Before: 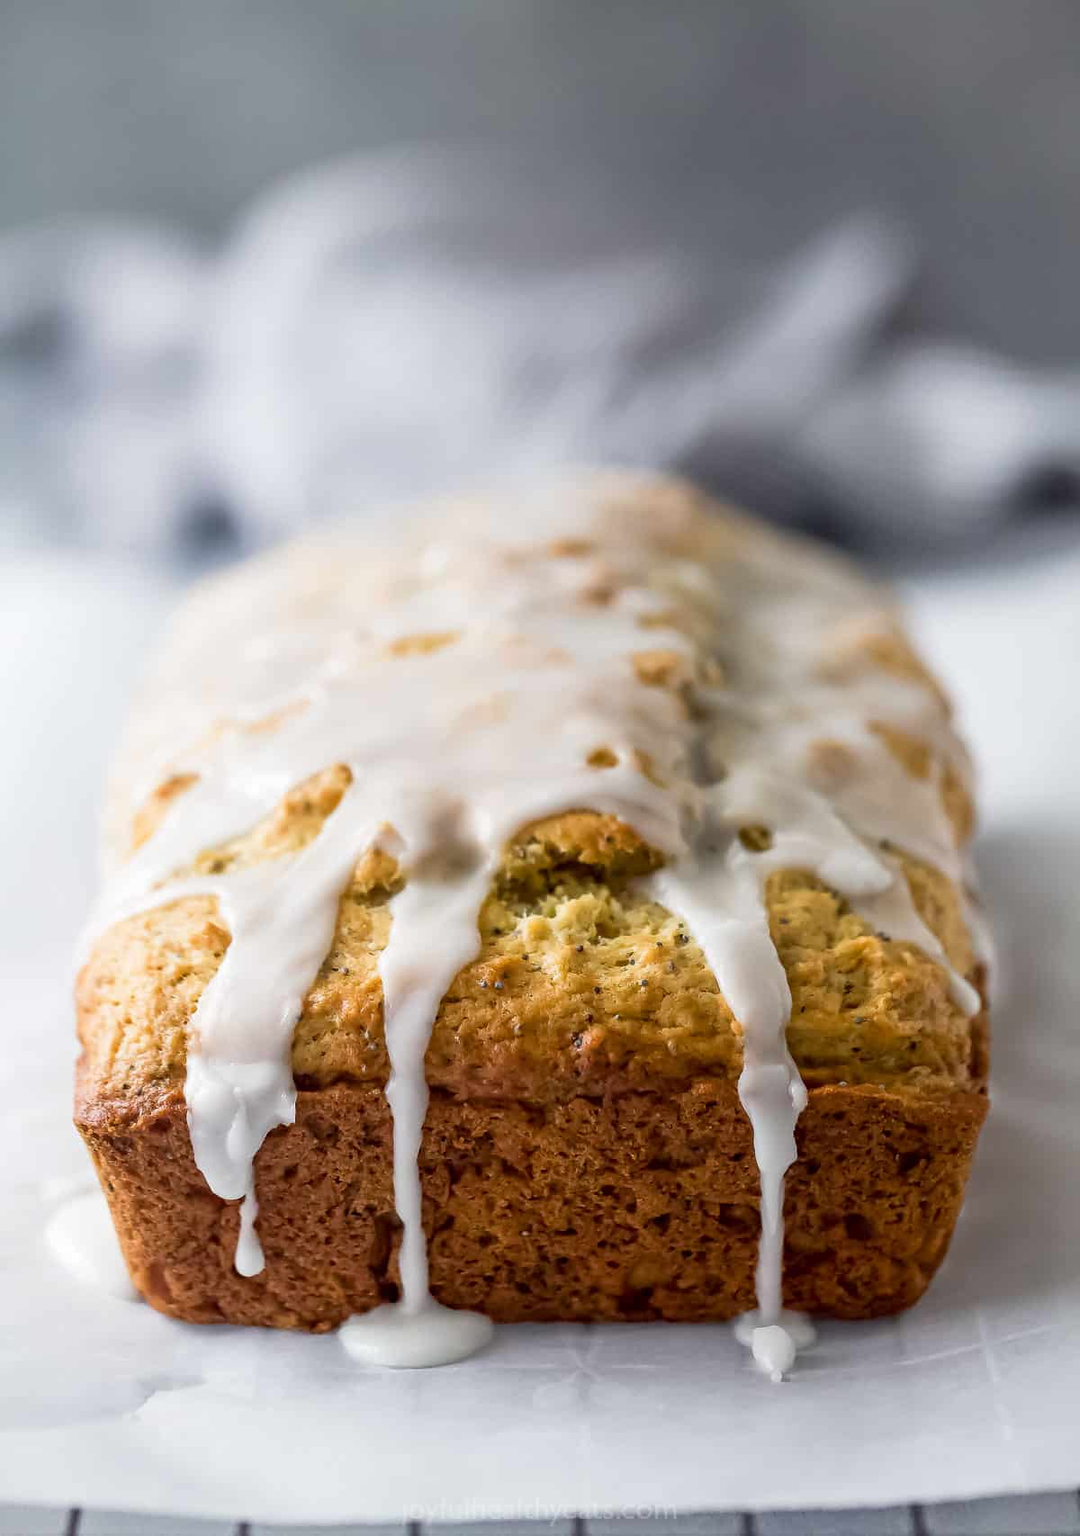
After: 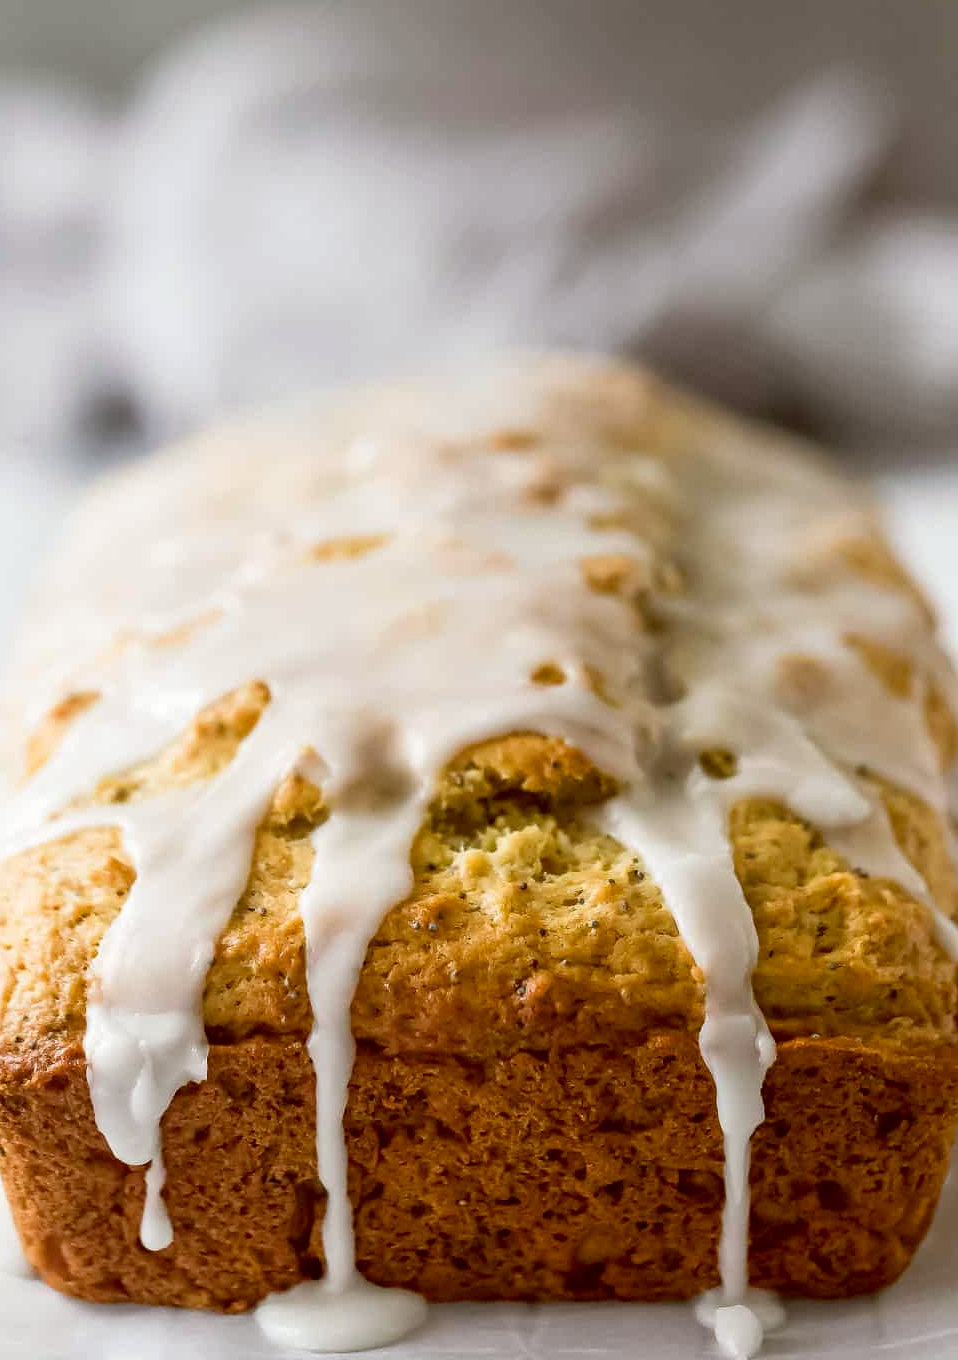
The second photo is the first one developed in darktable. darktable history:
crop and rotate: left 10.156%, top 9.888%, right 10.001%, bottom 10.422%
color correction: highlights a* -0.356, highlights b* 0.172, shadows a* 4.82, shadows b* 20.25
